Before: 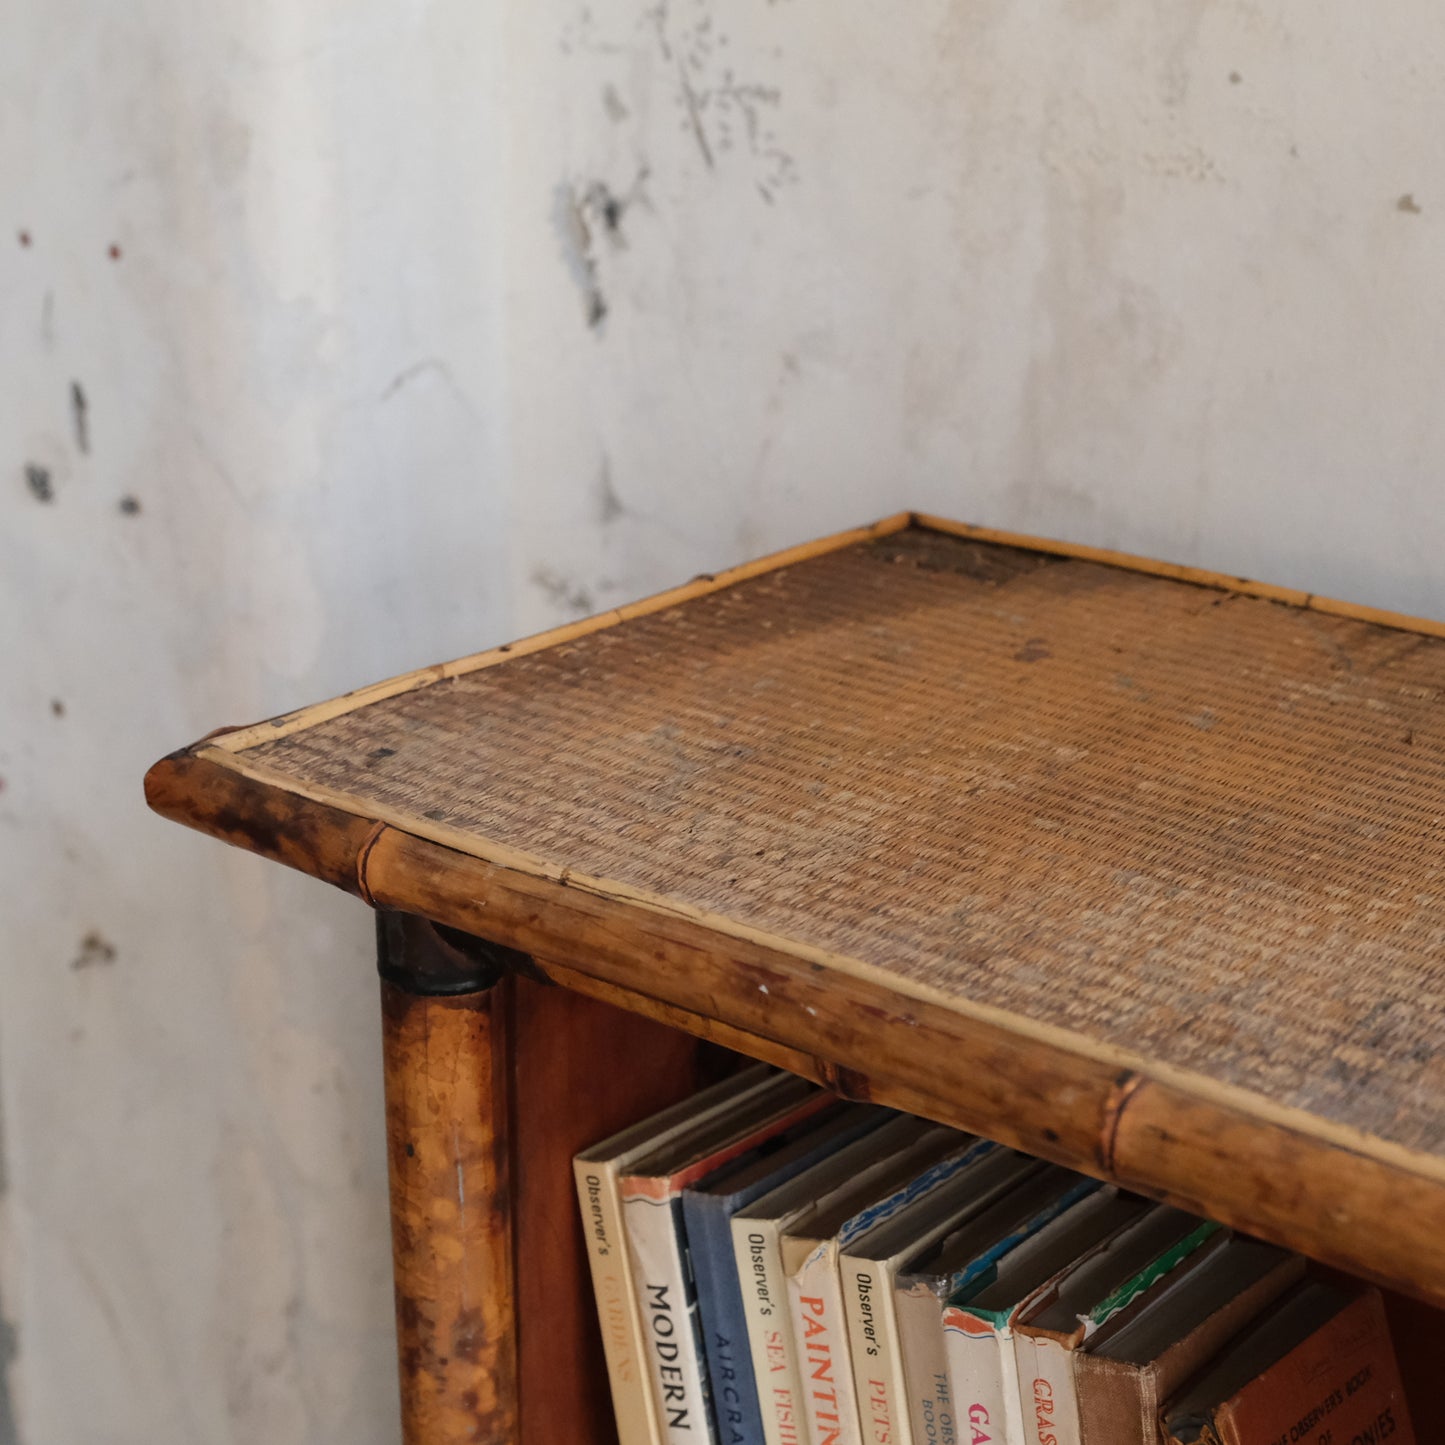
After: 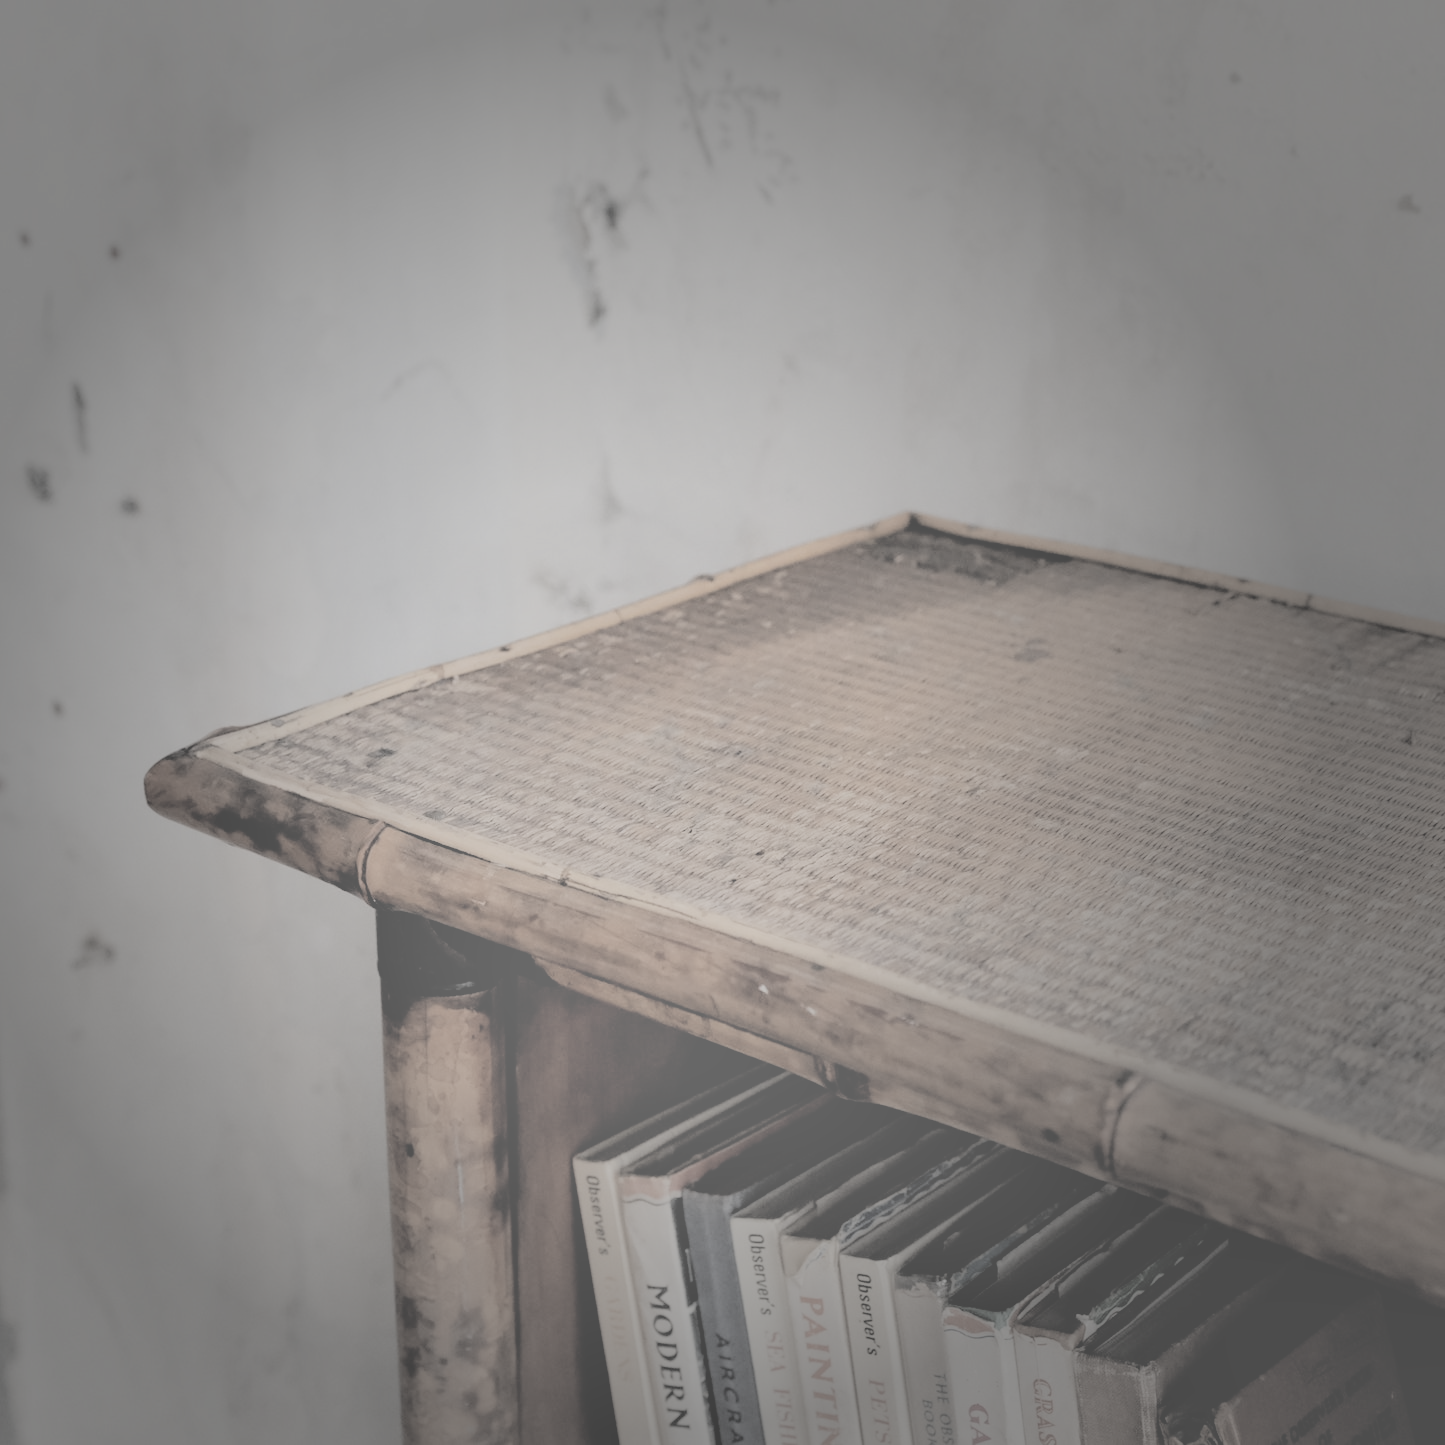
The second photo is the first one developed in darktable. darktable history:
vignetting: fall-off start 33.76%, fall-off radius 64.94%, brightness -0.575, center (-0.12, -0.002), width/height ratio 0.959
contrast brightness saturation: contrast -0.32, brightness 0.75, saturation -0.78
tone equalizer: on, module defaults
shadows and highlights: shadows 12, white point adjustment 1.2, soften with gaussian
filmic rgb: black relative exposure -4.38 EV, white relative exposure 4.56 EV, hardness 2.37, contrast 1.05
